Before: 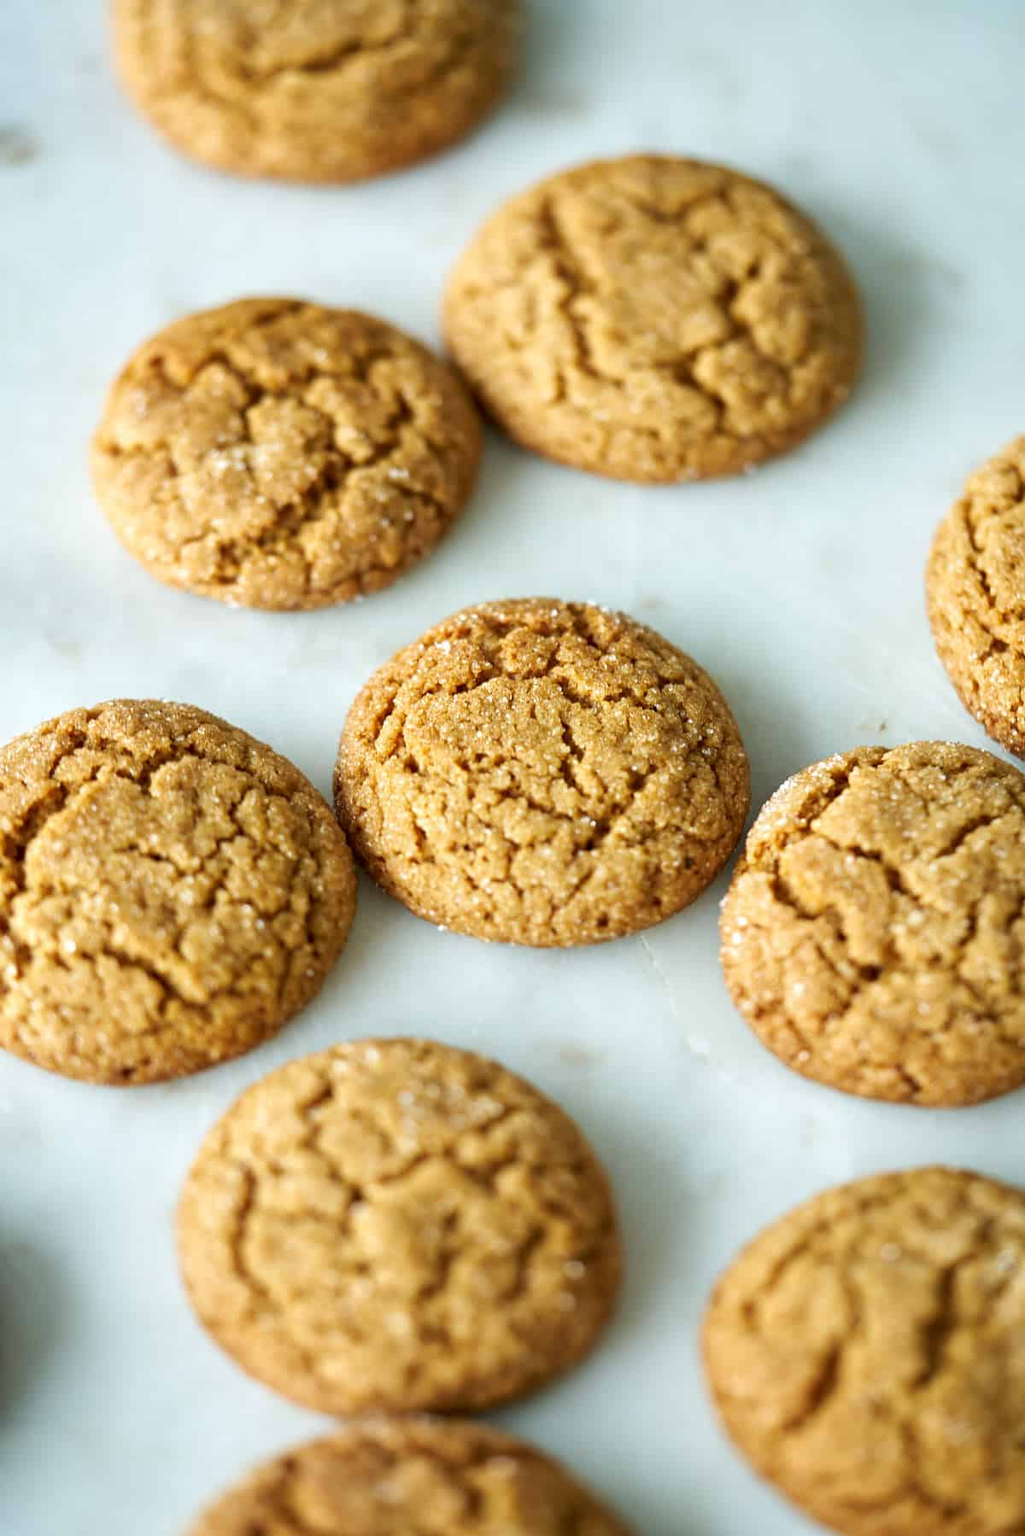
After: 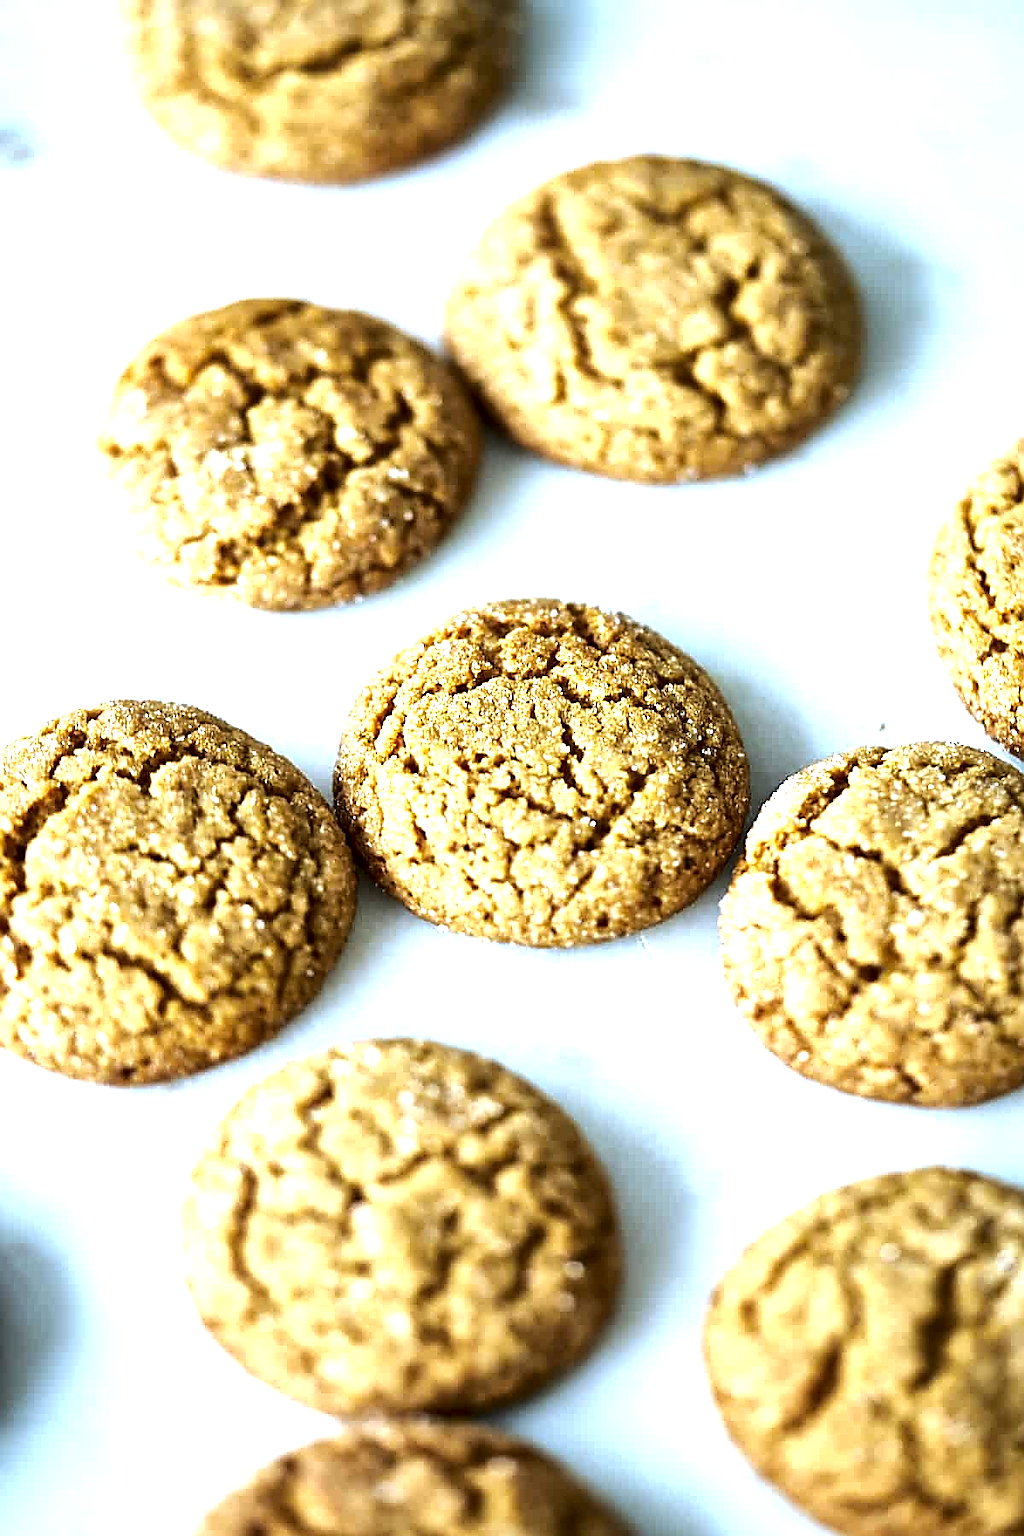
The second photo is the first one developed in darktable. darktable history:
local contrast: mode bilateral grid, contrast 20, coarseness 50, detail 150%, midtone range 0.2
sharpen: radius 1.4, amount 1.25, threshold 0.7
white balance: red 0.948, green 1.02, blue 1.176
tone equalizer: -8 EV -1.08 EV, -7 EV -1.01 EV, -6 EV -0.867 EV, -5 EV -0.578 EV, -3 EV 0.578 EV, -2 EV 0.867 EV, -1 EV 1.01 EV, +0 EV 1.08 EV, edges refinement/feathering 500, mask exposure compensation -1.57 EV, preserve details no
